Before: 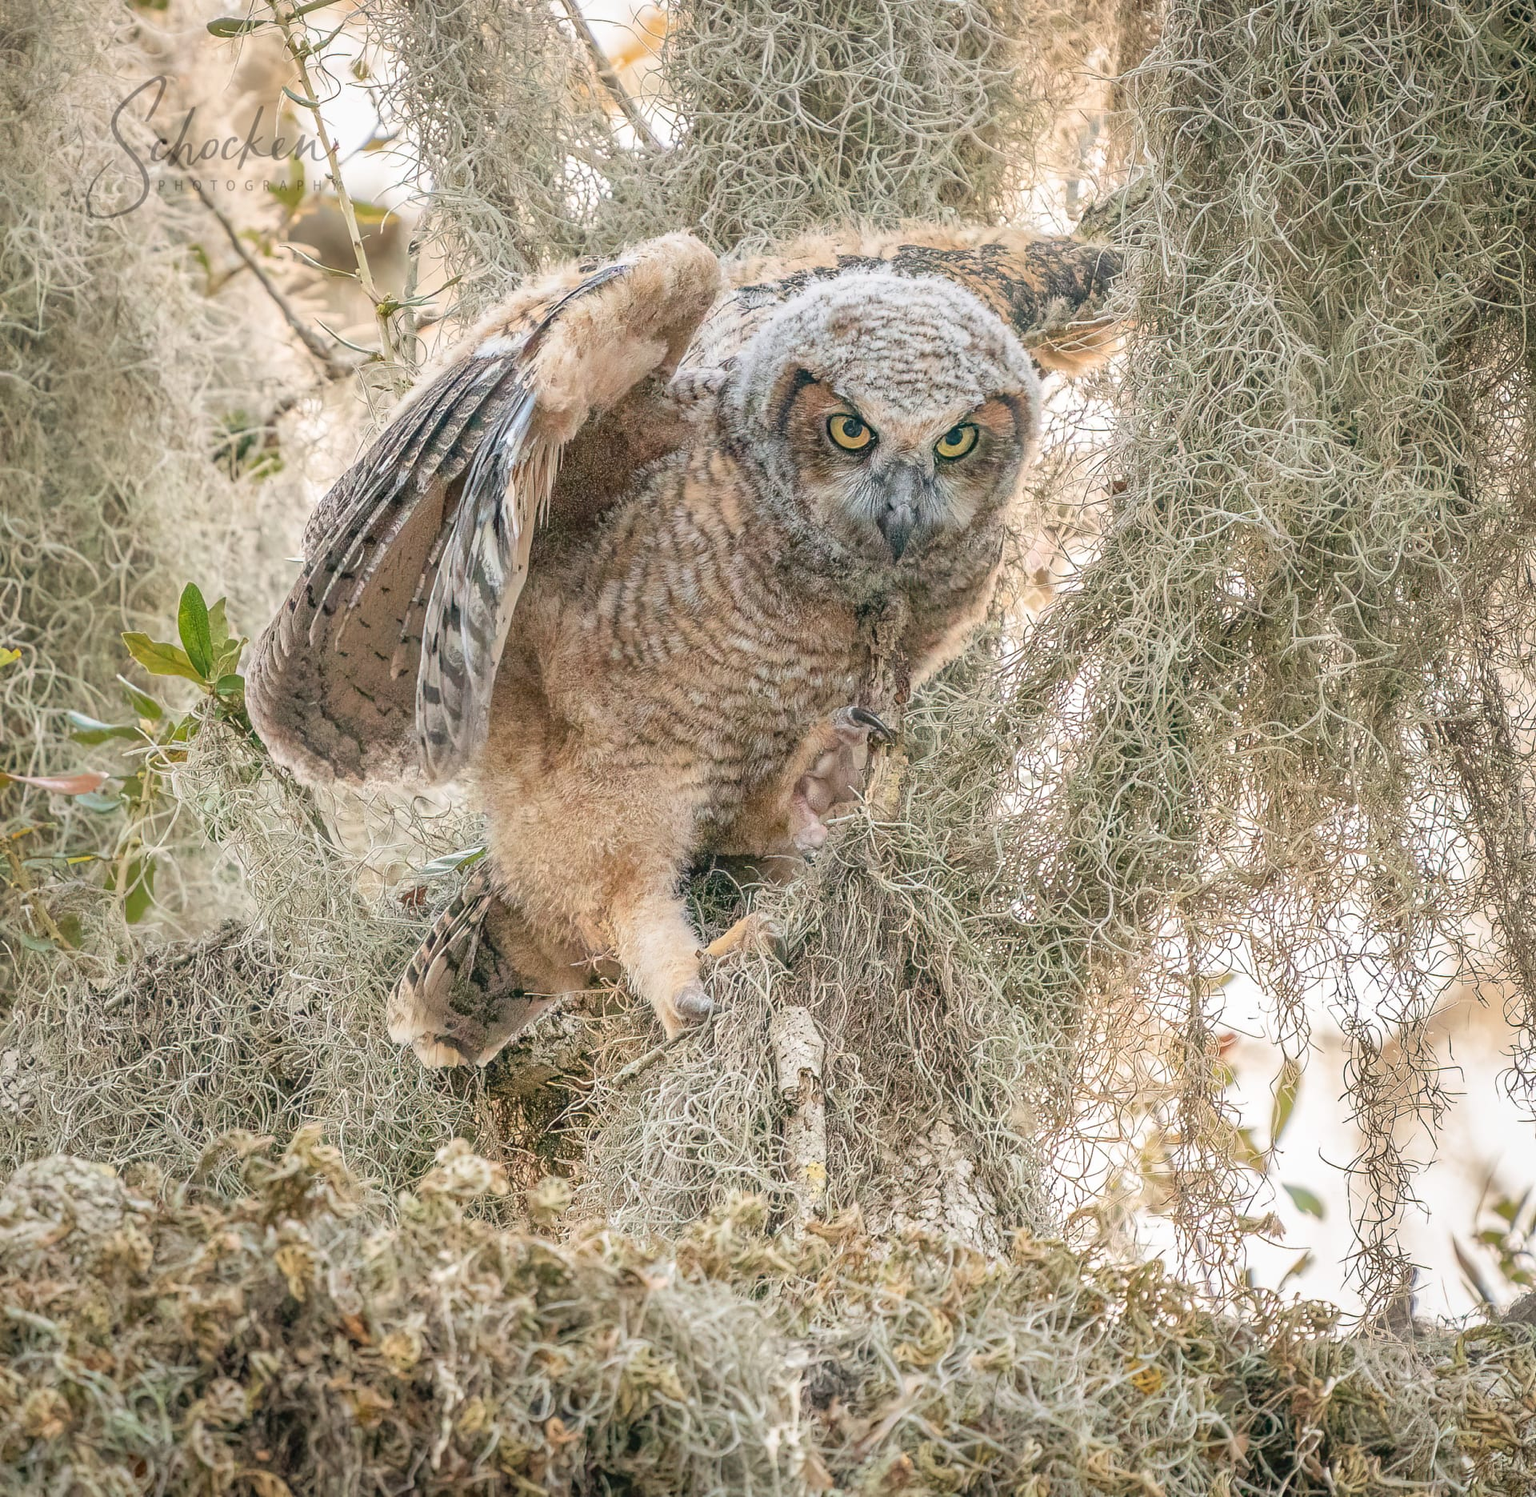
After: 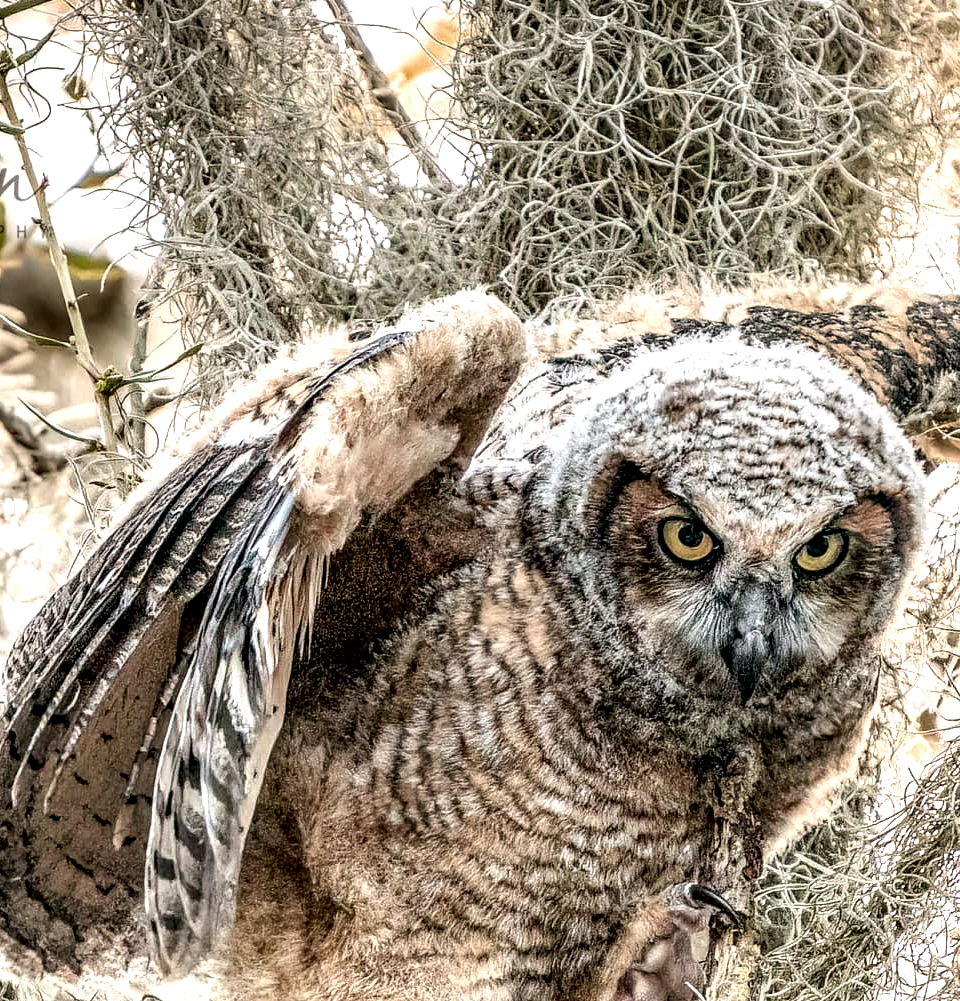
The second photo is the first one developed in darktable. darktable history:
crop: left 19.556%, right 30.401%, bottom 46.458%
local contrast: shadows 185%, detail 225%
